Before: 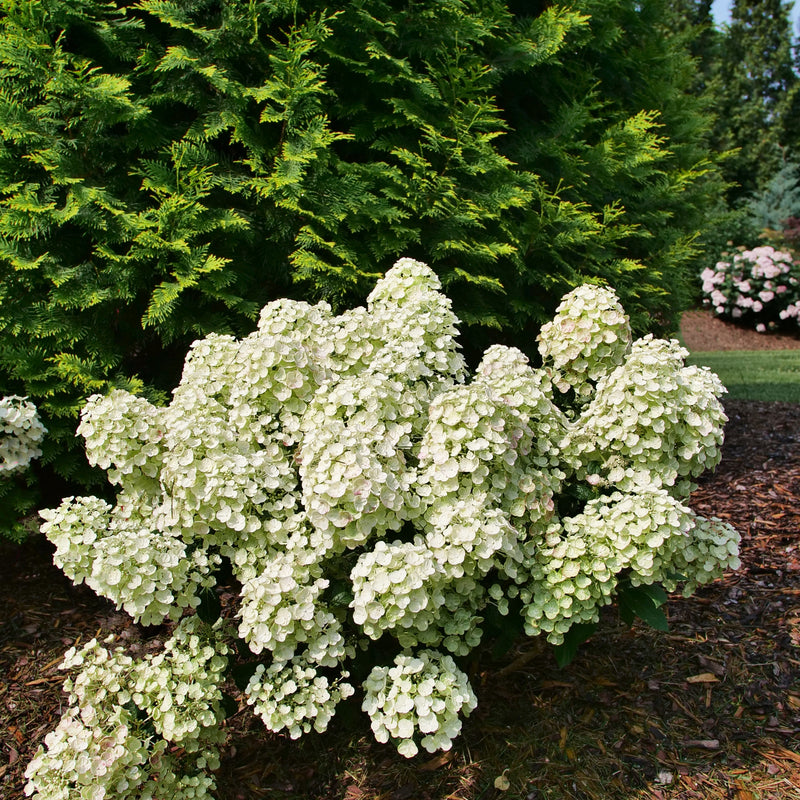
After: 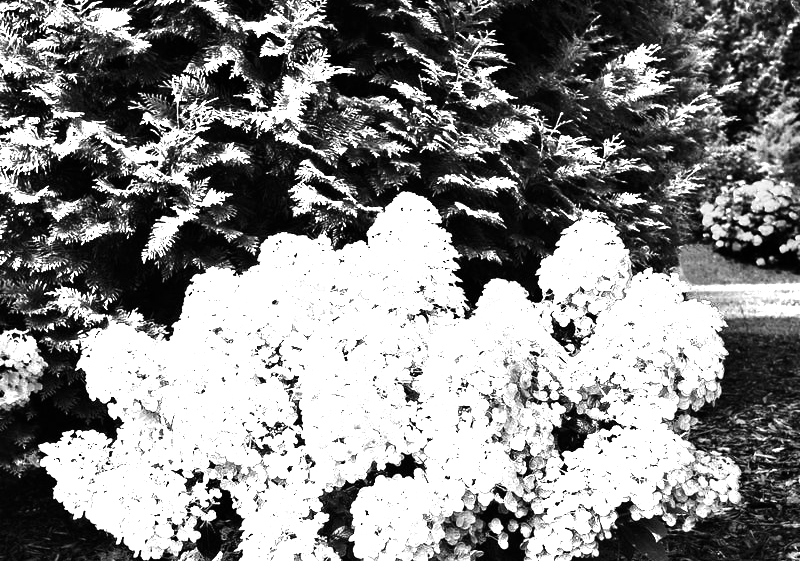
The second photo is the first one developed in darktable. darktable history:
crop and rotate: top 8.45%, bottom 21.414%
color balance rgb: power › hue 211.31°, perceptual saturation grading › global saturation 63.737%, perceptual saturation grading › highlights 50.803%, perceptual saturation grading › shadows 29.853%
tone curve: curves: ch0 [(0, 0) (0.059, 0.027) (0.178, 0.105) (0.292, 0.233) (0.485, 0.472) (0.837, 0.887) (1, 0.983)]; ch1 [(0, 0) (0.23, 0.166) (0.34, 0.298) (0.371, 0.334) (0.435, 0.413) (0.477, 0.469) (0.499, 0.498) (0.534, 0.551) (0.56, 0.585) (0.754, 0.801) (1, 1)]; ch2 [(0, 0) (0.431, 0.414) (0.498, 0.503) (0.524, 0.531) (0.568, 0.567) (0.6, 0.597) (0.65, 0.651) (0.752, 0.764) (1, 1)], color space Lab, independent channels, preserve colors none
color zones: curves: ch0 [(0, 0.554) (0.146, 0.662) (0.293, 0.86) (0.503, 0.774) (0.637, 0.106) (0.74, 0.072) (0.866, 0.488) (0.998, 0.569)]; ch1 [(0, 0) (0.143, 0) (0.286, 0) (0.429, 0) (0.571, 0) (0.714, 0) (0.857, 0)]
